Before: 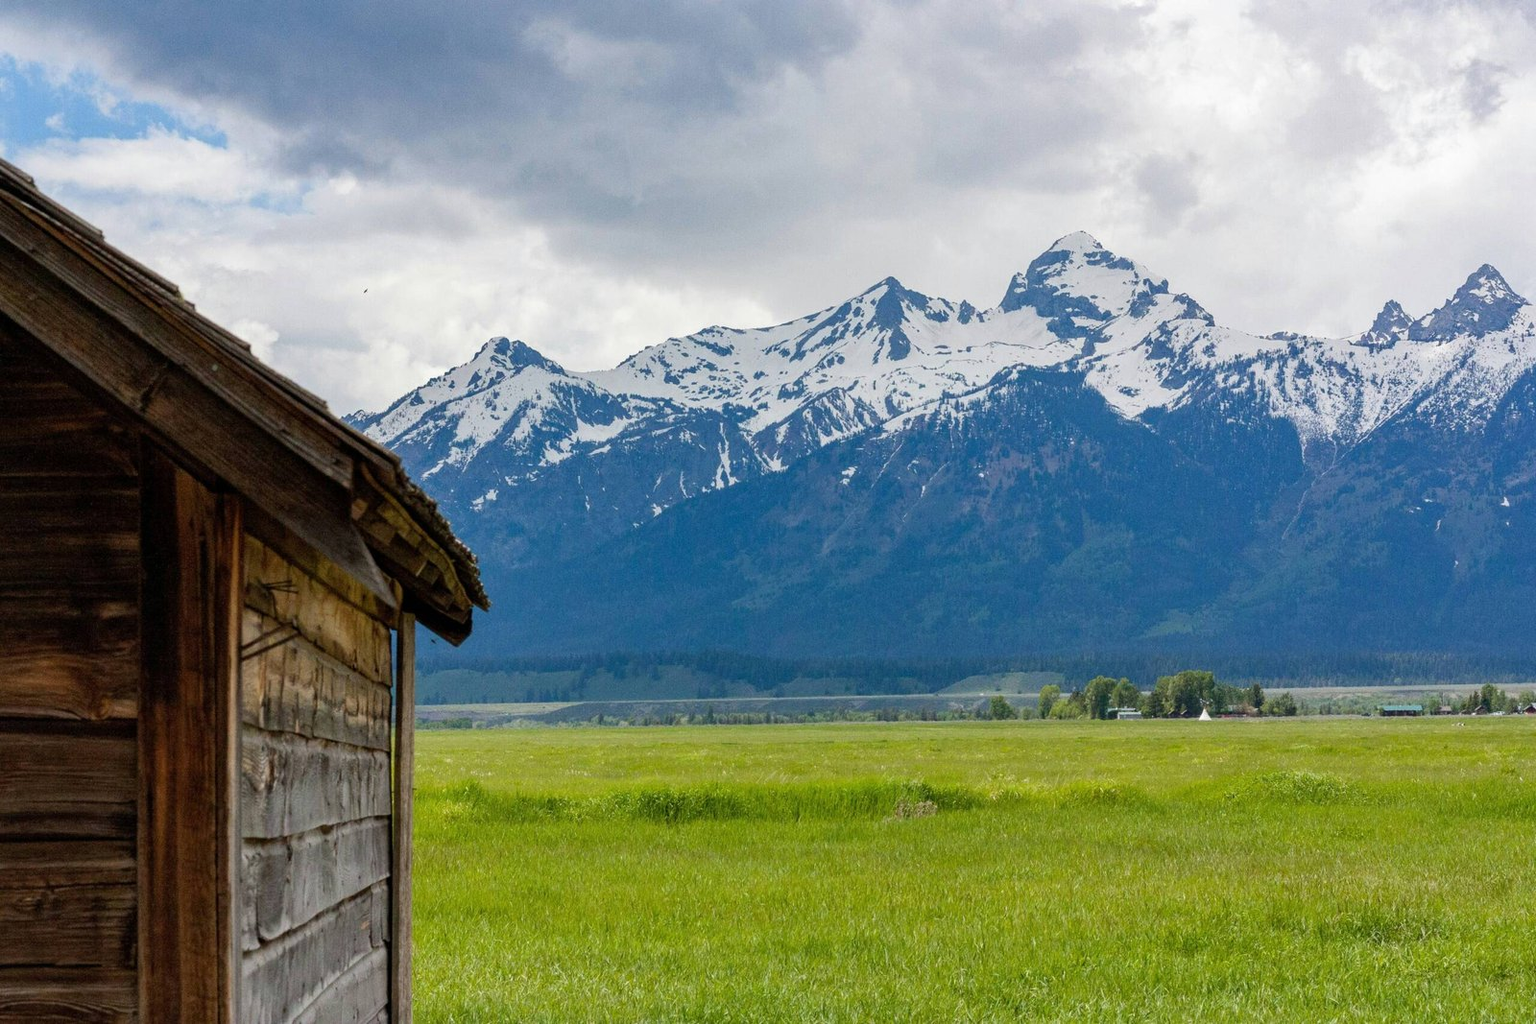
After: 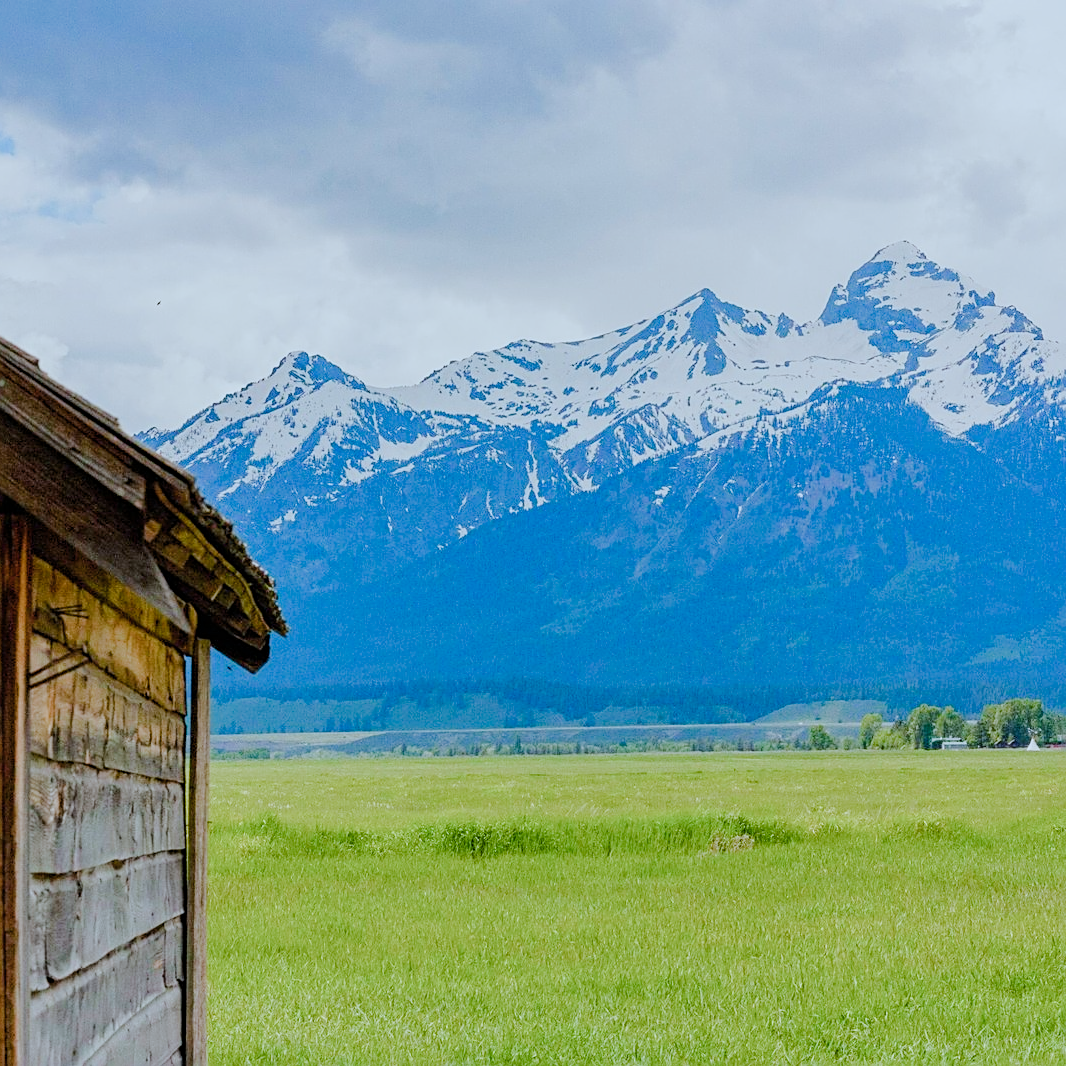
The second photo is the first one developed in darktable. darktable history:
sharpen: on, module defaults
color correction: highlights a* -3.91, highlights b* -10.99
filmic rgb: black relative exposure -16 EV, white relative exposure 6.88 EV, hardness 4.66, preserve chrominance RGB euclidean norm (legacy), color science v4 (2020)
crop and rotate: left 13.877%, right 19.492%
color balance rgb: shadows lift › chroma 2.042%, shadows lift › hue 247.35°, power › hue 71.67°, linear chroma grading › global chroma 0.969%, perceptual saturation grading › global saturation 26.907%, perceptual saturation grading › highlights -28.974%, perceptual saturation grading › mid-tones 15.857%, perceptual saturation grading › shadows 34.421%, perceptual brilliance grading › mid-tones 10.069%, perceptual brilliance grading › shadows 15.601%
exposure: black level correction 0, exposure 0.692 EV, compensate highlight preservation false
